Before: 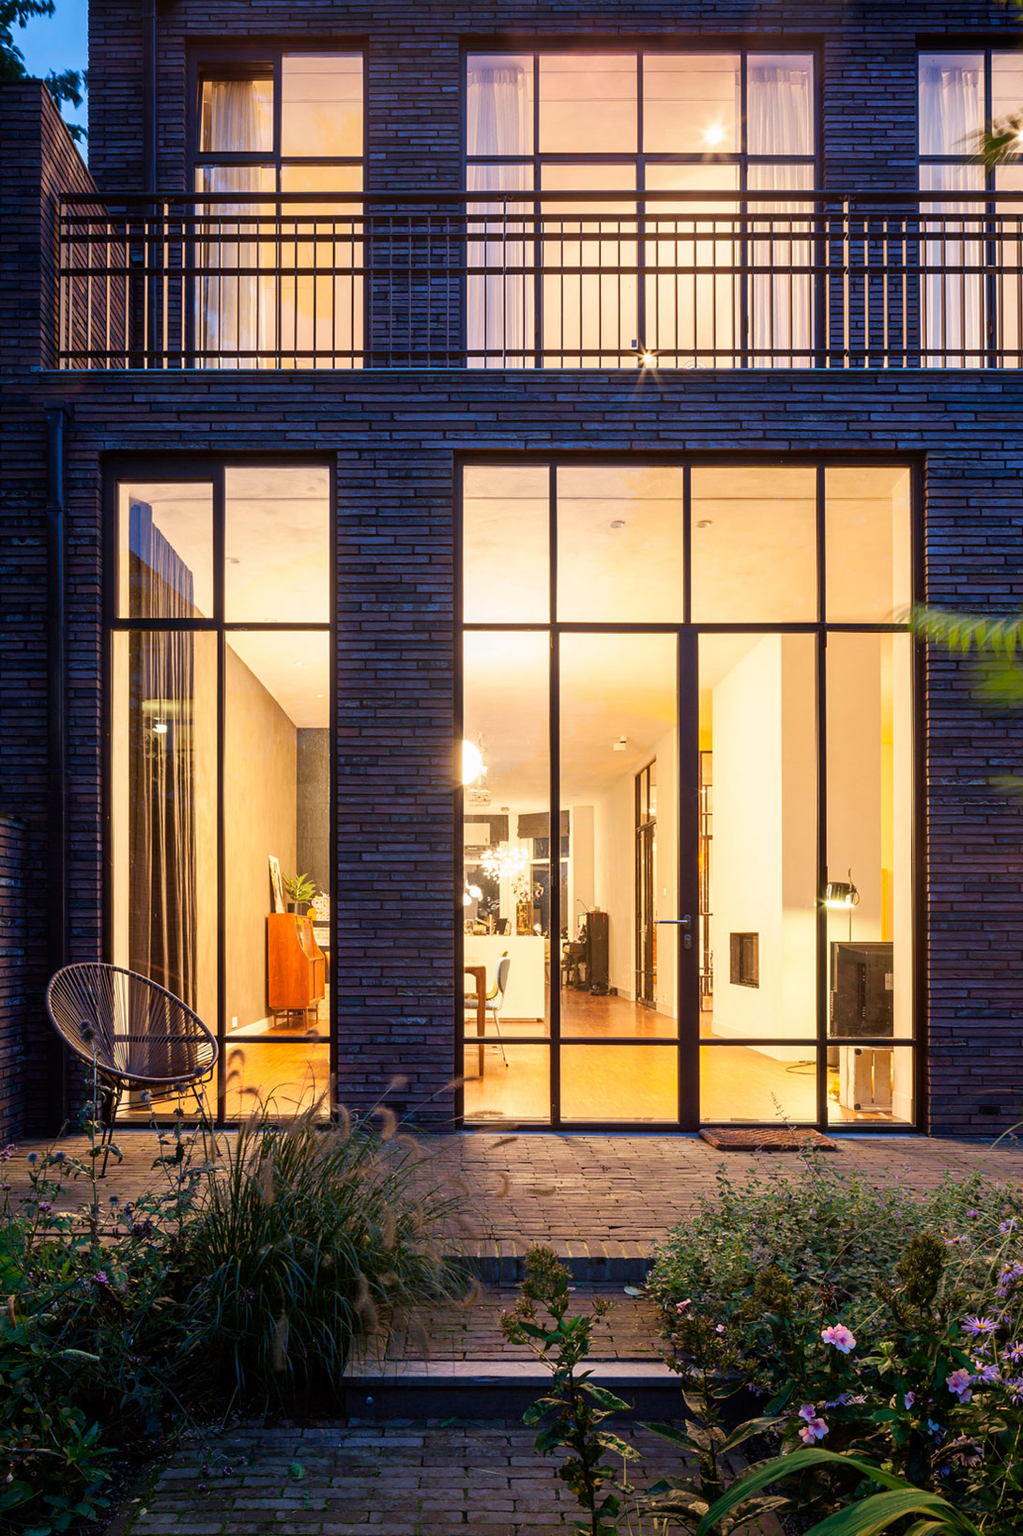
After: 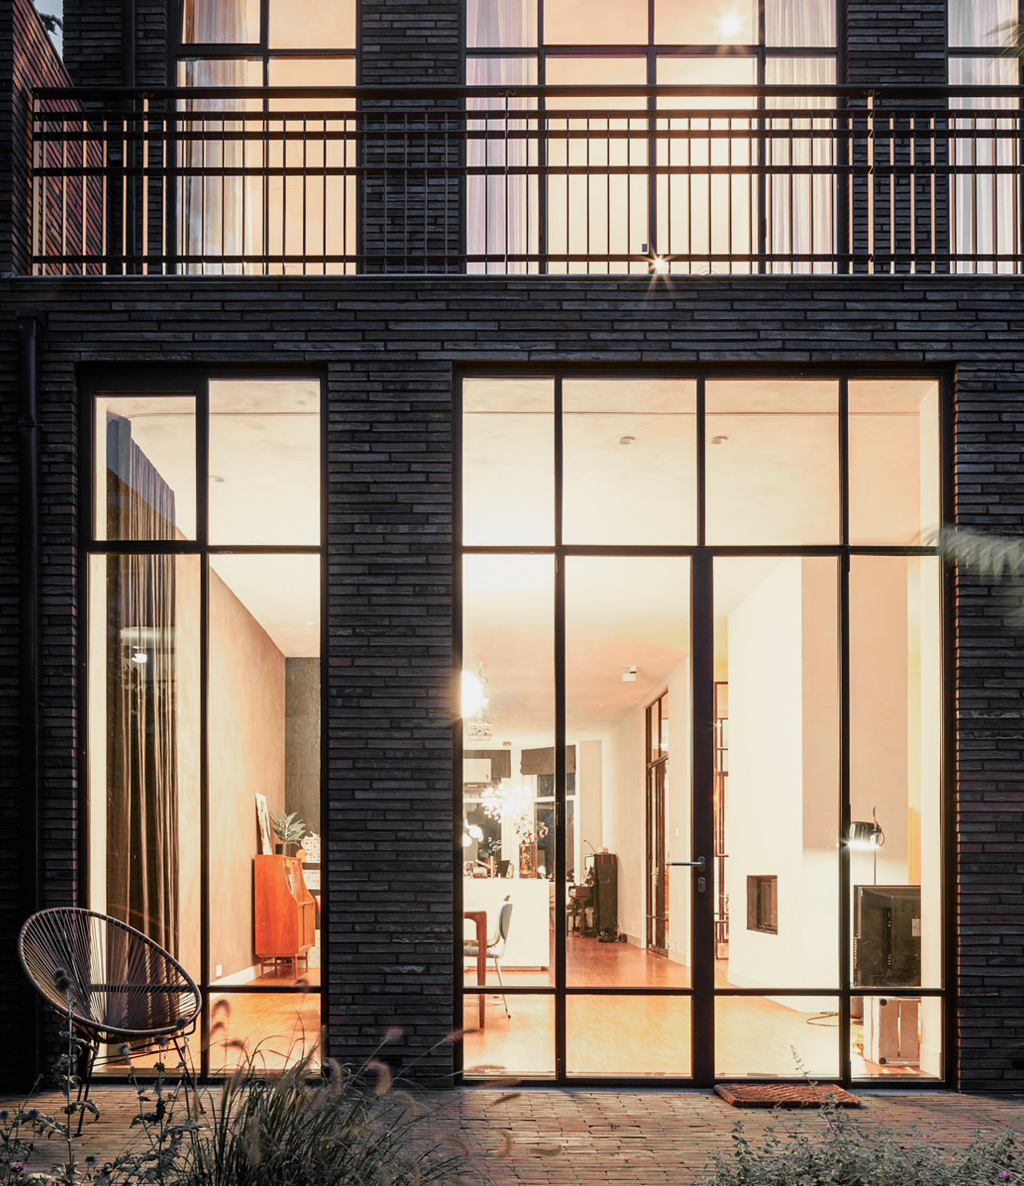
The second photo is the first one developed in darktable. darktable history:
crop: left 2.866%, top 7.22%, right 3.121%, bottom 20.229%
color zones: curves: ch1 [(0, 0.638) (0.193, 0.442) (0.286, 0.15) (0.429, 0.14) (0.571, 0.142) (0.714, 0.154) (0.857, 0.175) (1, 0.638)]
contrast brightness saturation: saturation -0.161
tone curve: curves: ch0 [(0, 0) (0.058, 0.037) (0.214, 0.183) (0.304, 0.288) (0.561, 0.554) (0.687, 0.677) (0.768, 0.768) (0.858, 0.861) (0.987, 0.945)]; ch1 [(0, 0) (0.172, 0.123) (0.312, 0.296) (0.432, 0.448) (0.471, 0.469) (0.502, 0.5) (0.521, 0.505) (0.565, 0.569) (0.663, 0.663) (0.703, 0.721) (0.857, 0.917) (1, 1)]; ch2 [(0, 0) (0.411, 0.424) (0.485, 0.497) (0.502, 0.5) (0.517, 0.511) (0.556, 0.562) (0.626, 0.594) (0.709, 0.661) (1, 1)], color space Lab, independent channels, preserve colors none
